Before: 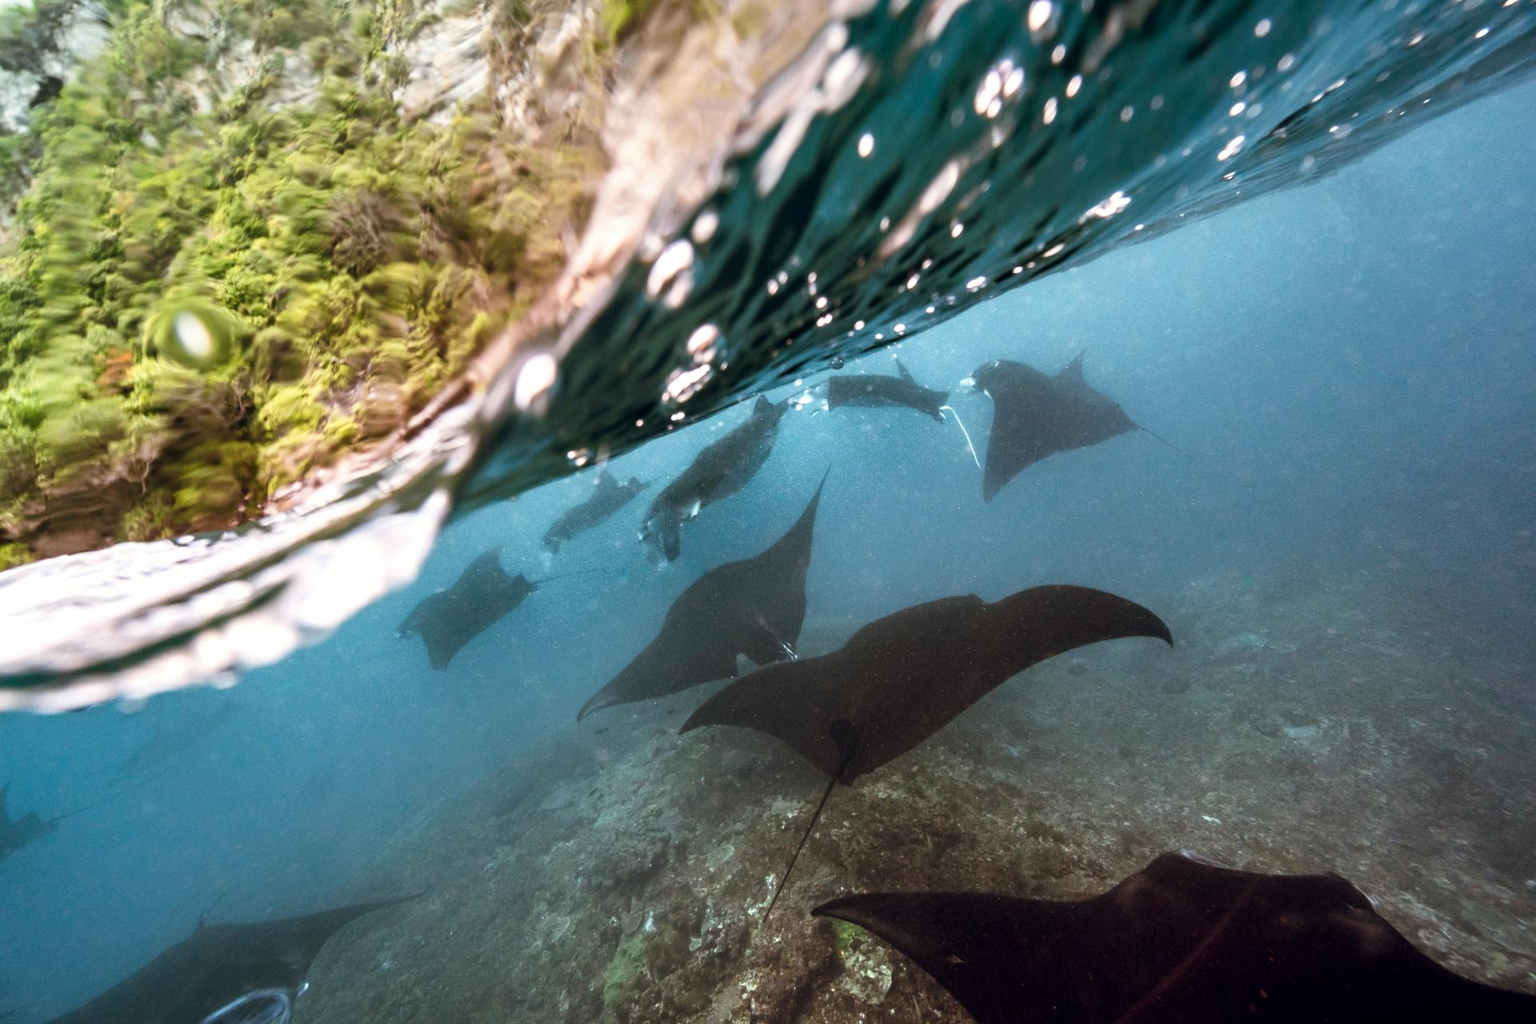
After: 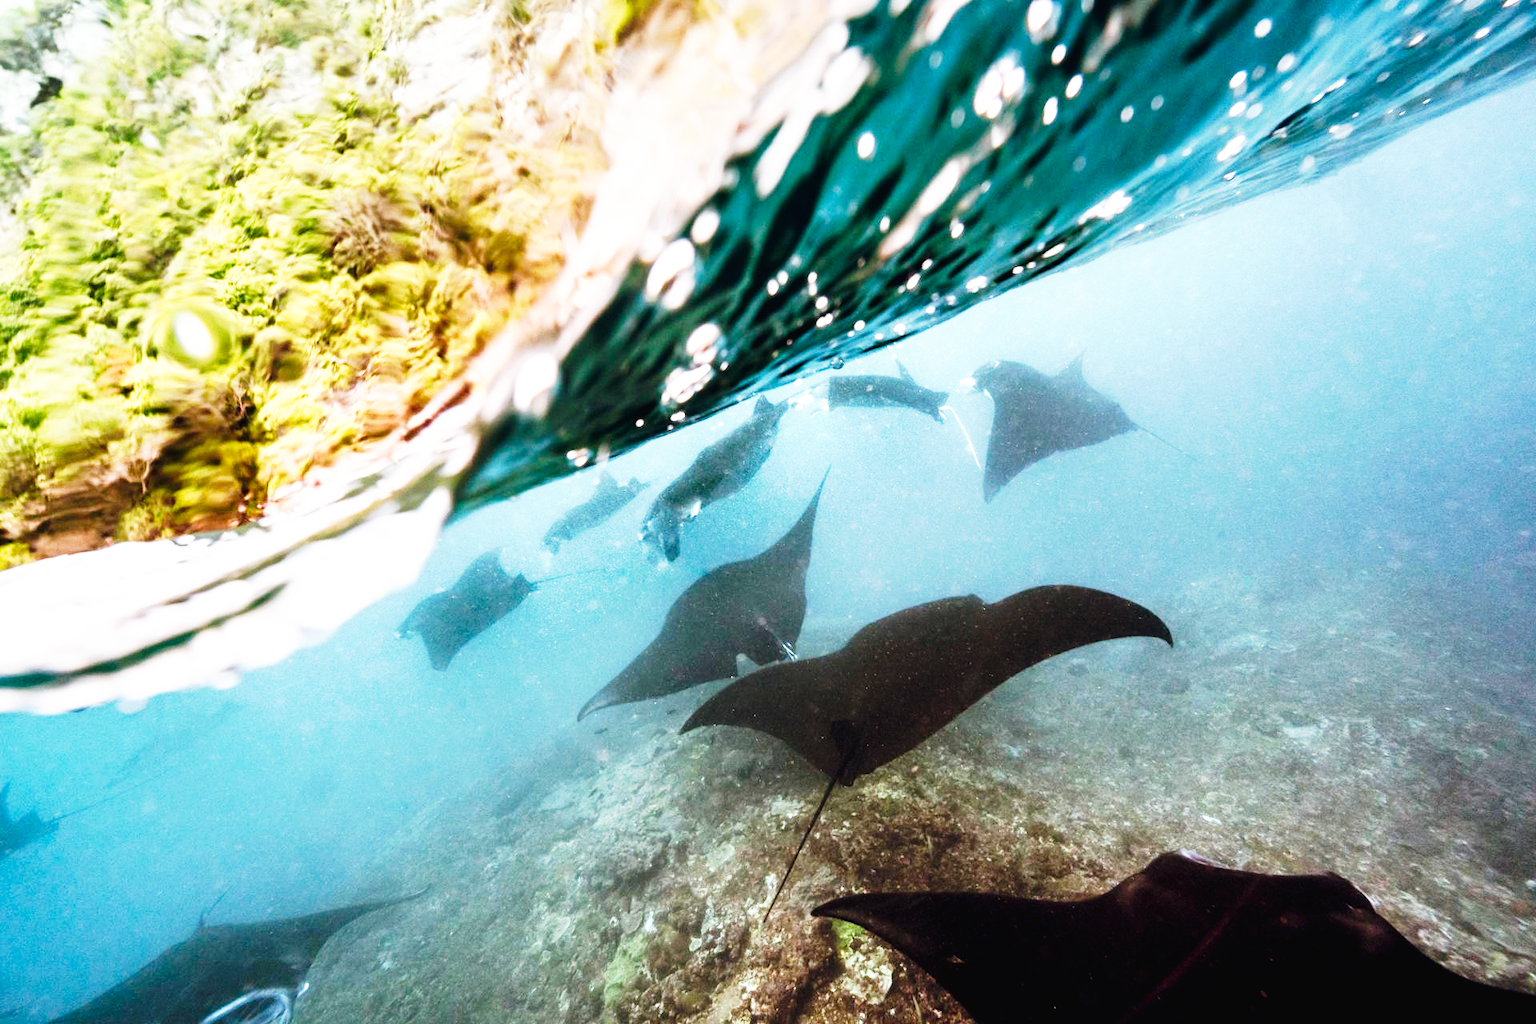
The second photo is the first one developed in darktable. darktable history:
tone curve: curves: ch0 [(0, 0) (0.003, 0.019) (0.011, 0.019) (0.025, 0.026) (0.044, 0.043) (0.069, 0.066) (0.1, 0.095) (0.136, 0.133) (0.177, 0.181) (0.224, 0.233) (0.277, 0.302) (0.335, 0.375) (0.399, 0.452) (0.468, 0.532) (0.543, 0.609) (0.623, 0.695) (0.709, 0.775) (0.801, 0.865) (0.898, 0.932) (1, 1)], preserve colors none
base curve: curves: ch0 [(0, 0) (0.007, 0.004) (0.027, 0.03) (0.046, 0.07) (0.207, 0.54) (0.442, 0.872) (0.673, 0.972) (1, 1)], preserve colors none
